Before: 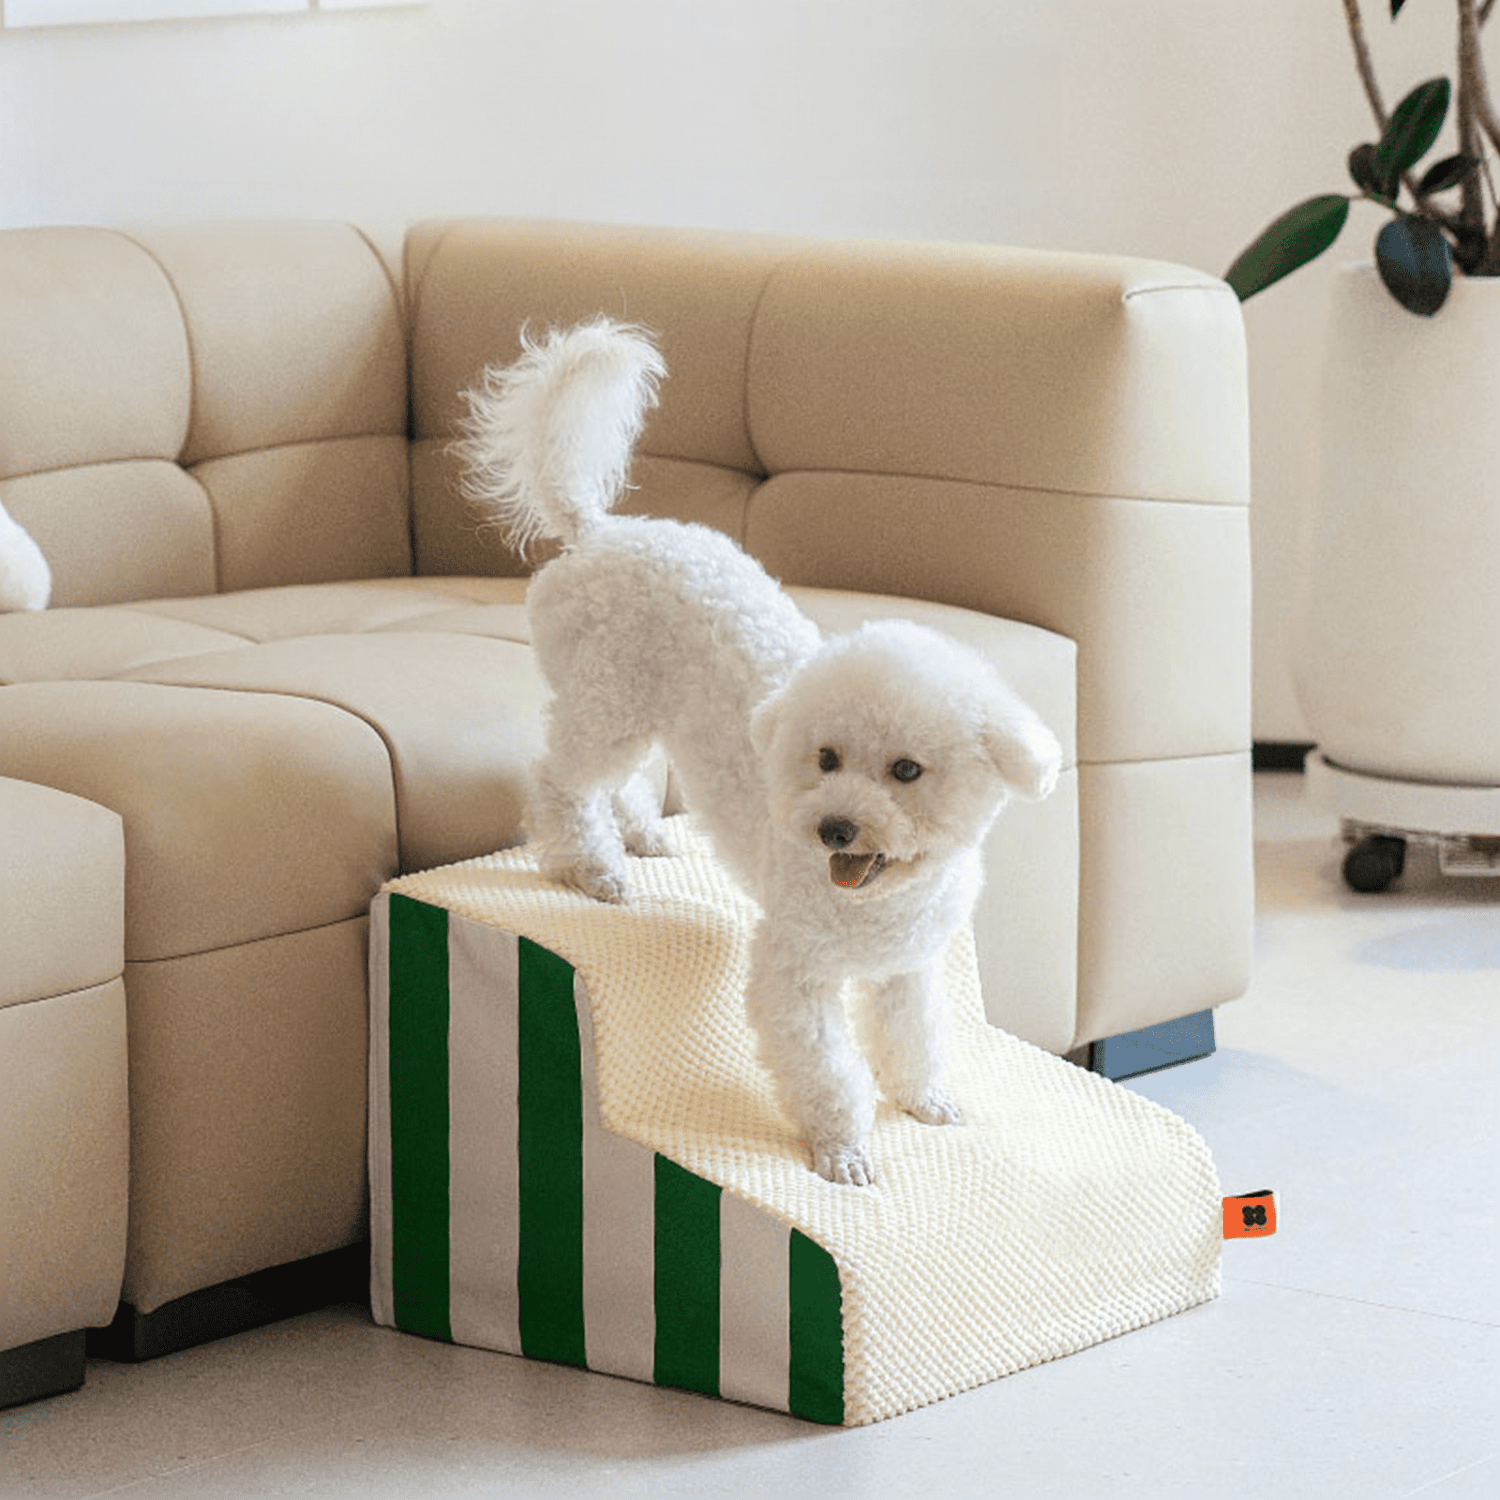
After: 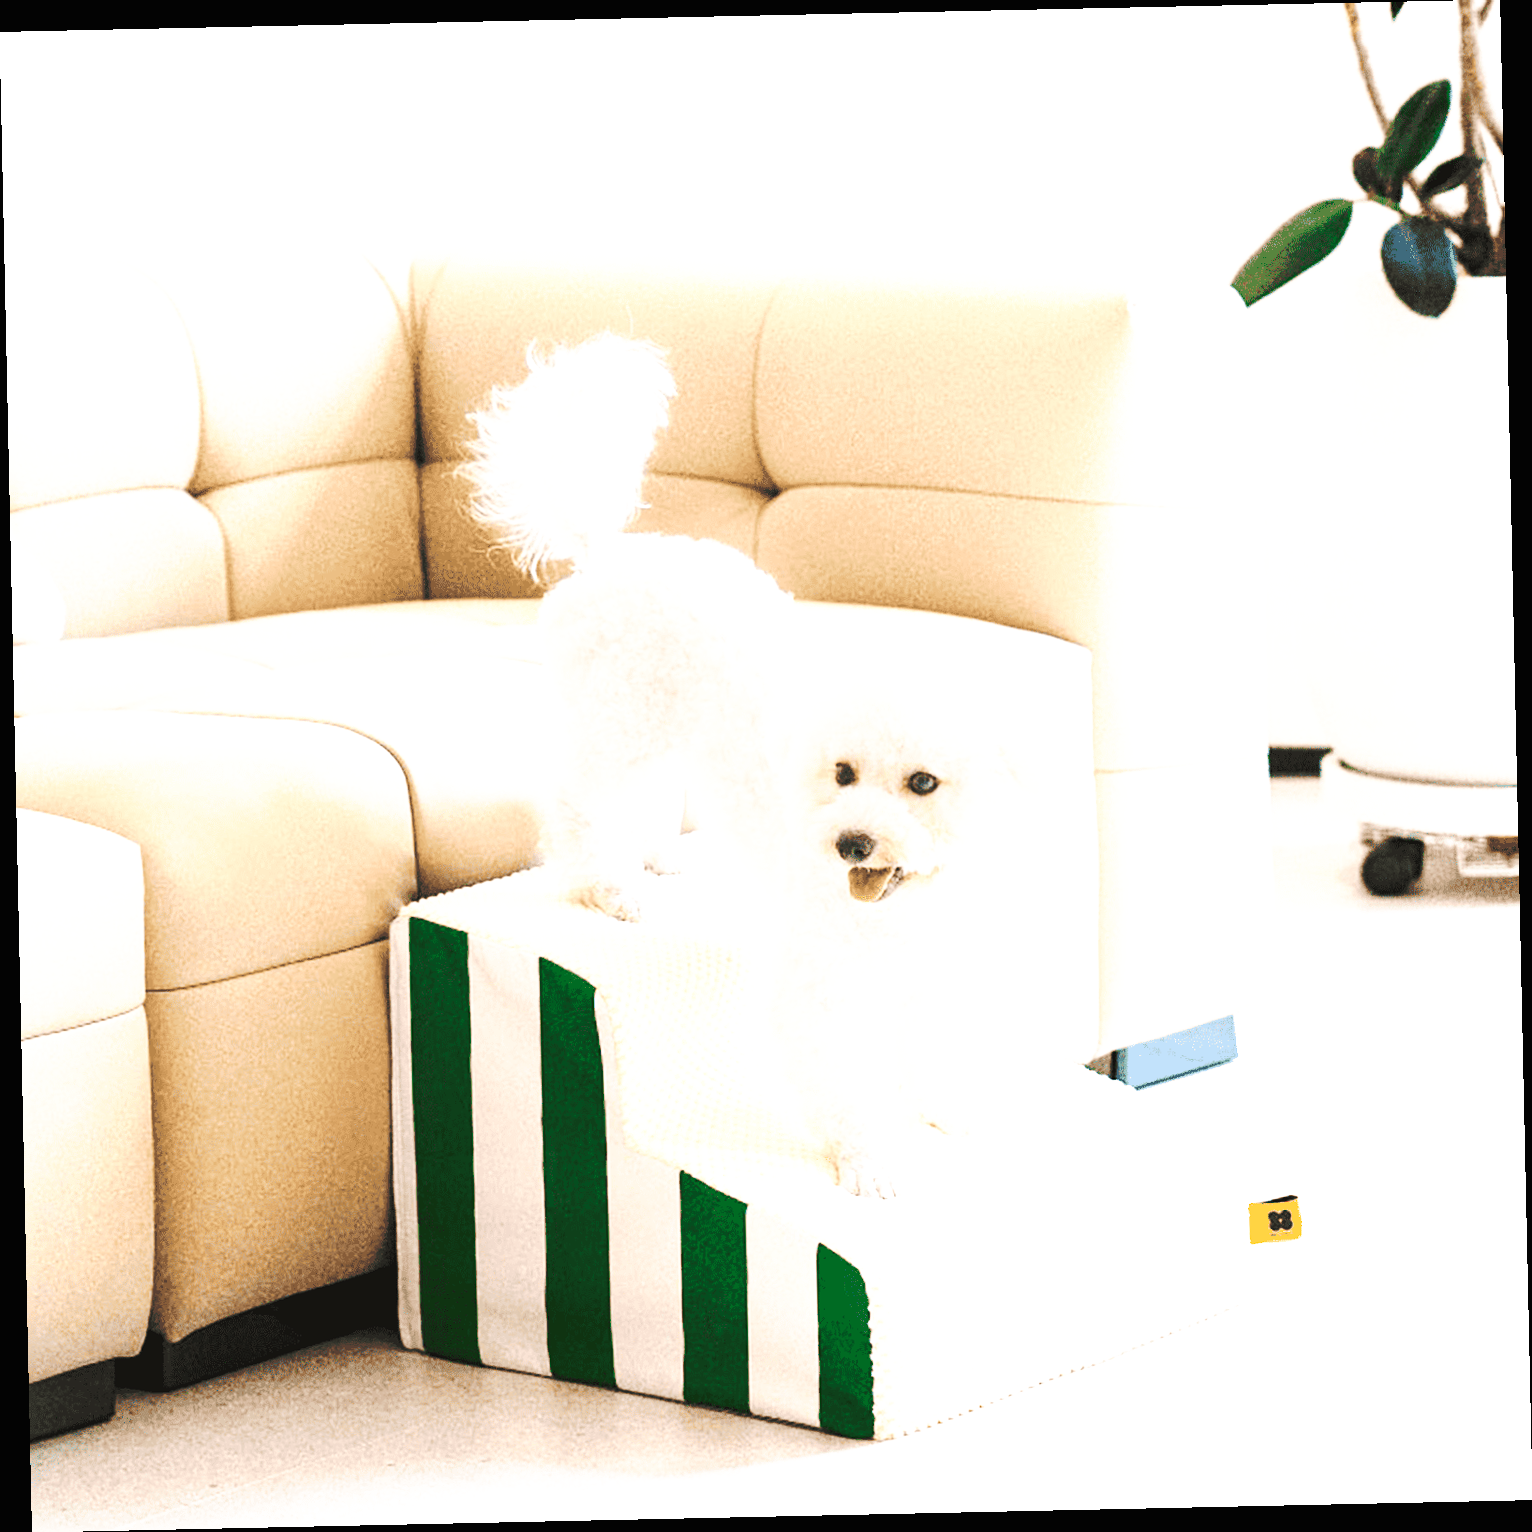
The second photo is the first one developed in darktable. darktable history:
base curve: curves: ch0 [(0, 0) (0.073, 0.04) (0.157, 0.139) (0.492, 0.492) (0.758, 0.758) (1, 1)], preserve colors none
exposure: black level correction 0, exposure 1.1 EV, compensate exposure bias true, compensate highlight preservation false
tone curve: curves: ch0 [(0, 0) (0.003, 0.01) (0.011, 0.017) (0.025, 0.035) (0.044, 0.068) (0.069, 0.109) (0.1, 0.144) (0.136, 0.185) (0.177, 0.231) (0.224, 0.279) (0.277, 0.346) (0.335, 0.42) (0.399, 0.5) (0.468, 0.603) (0.543, 0.712) (0.623, 0.808) (0.709, 0.883) (0.801, 0.957) (0.898, 0.993) (1, 1)], preserve colors none
rotate and perspective: rotation -1.24°, automatic cropping off
